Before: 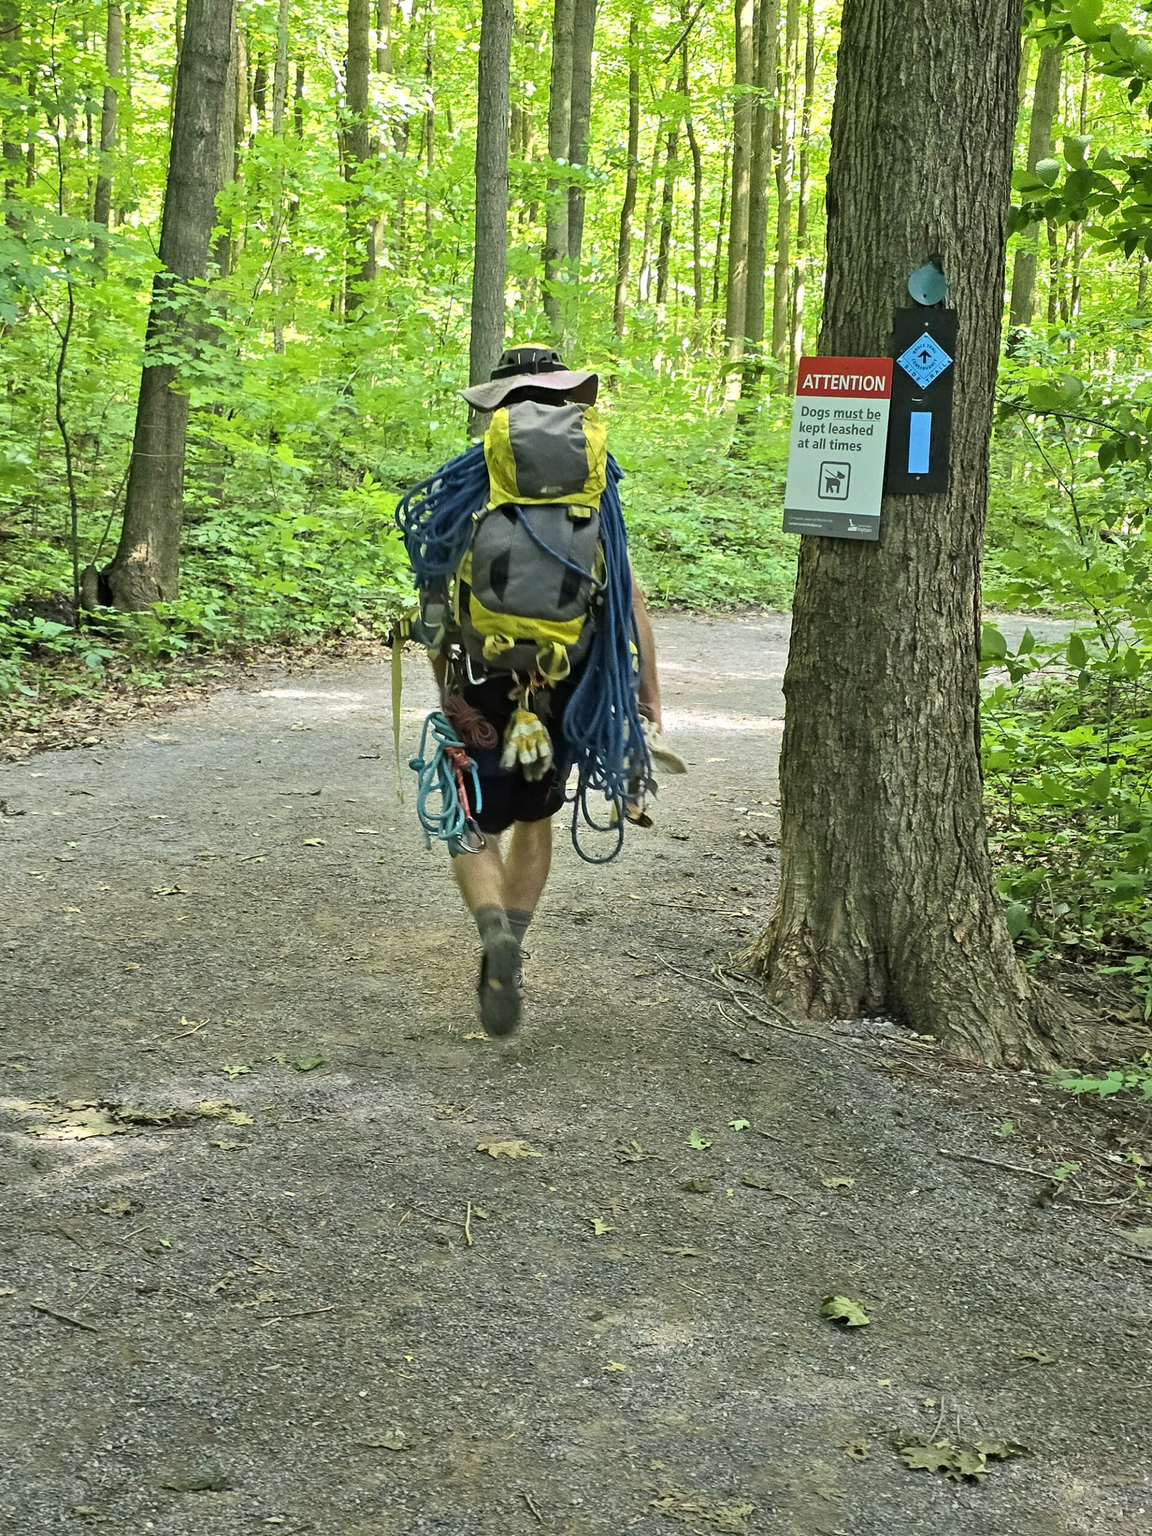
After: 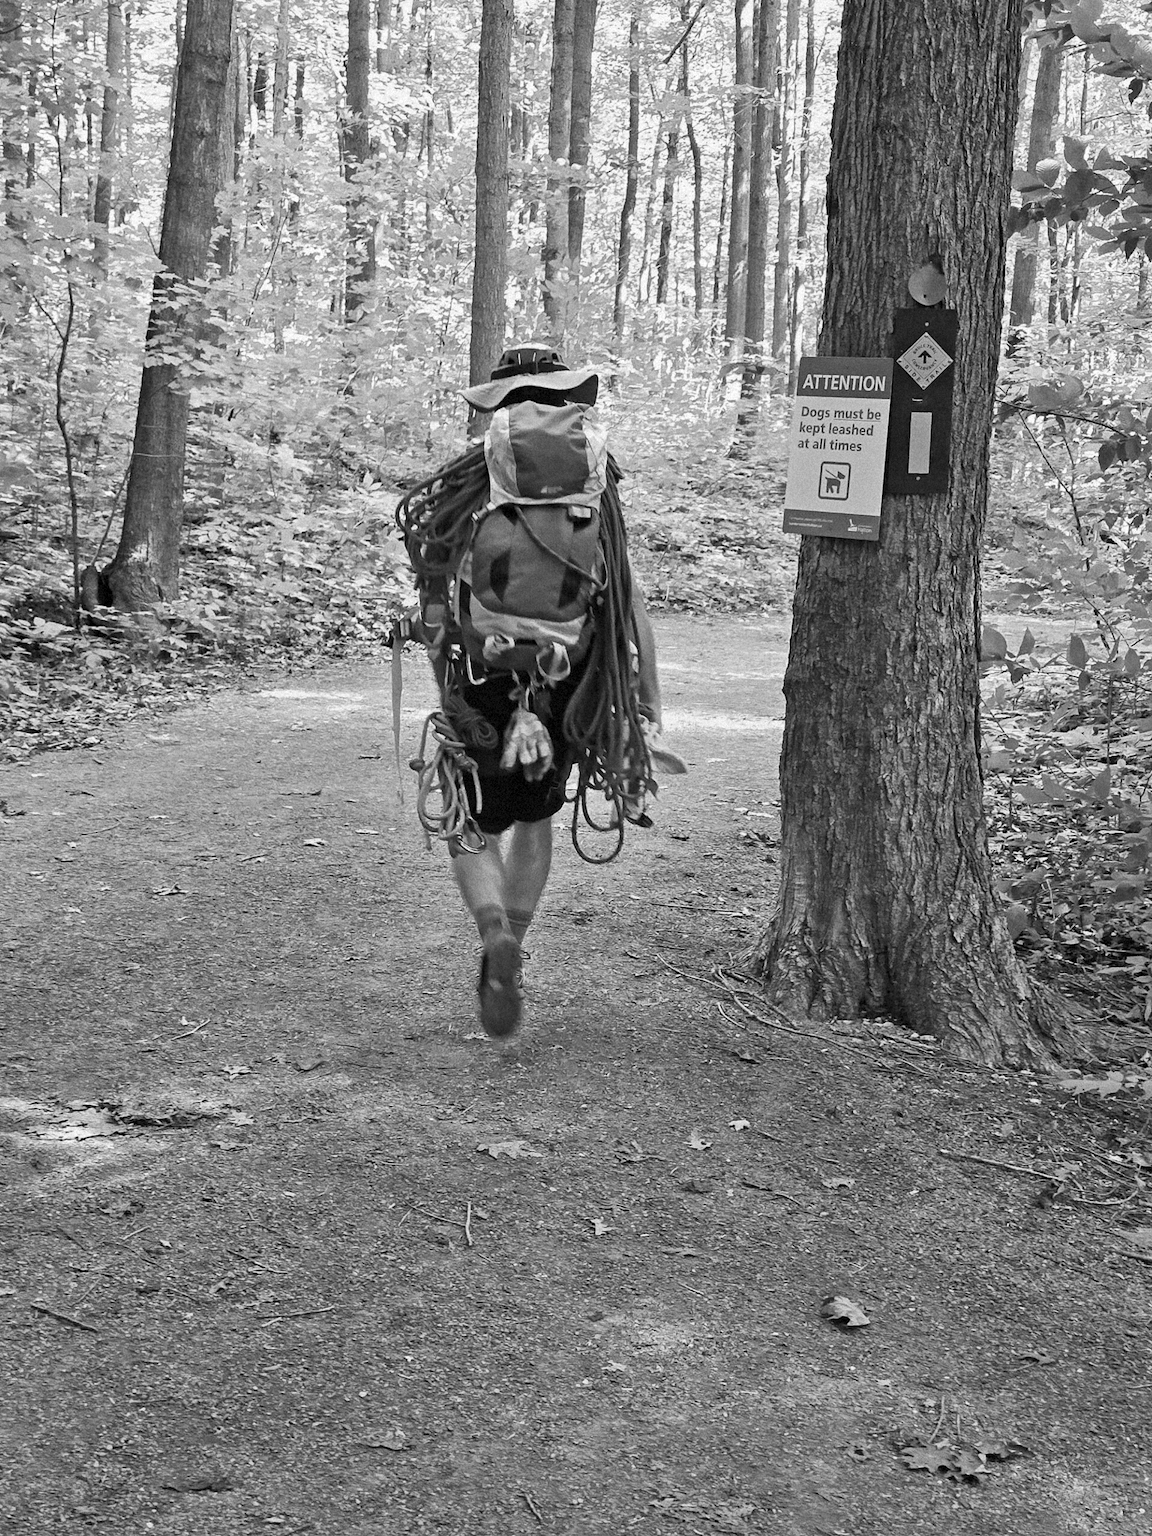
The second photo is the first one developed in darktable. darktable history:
monochrome: a -71.75, b 75.82
grain: mid-tones bias 0%
